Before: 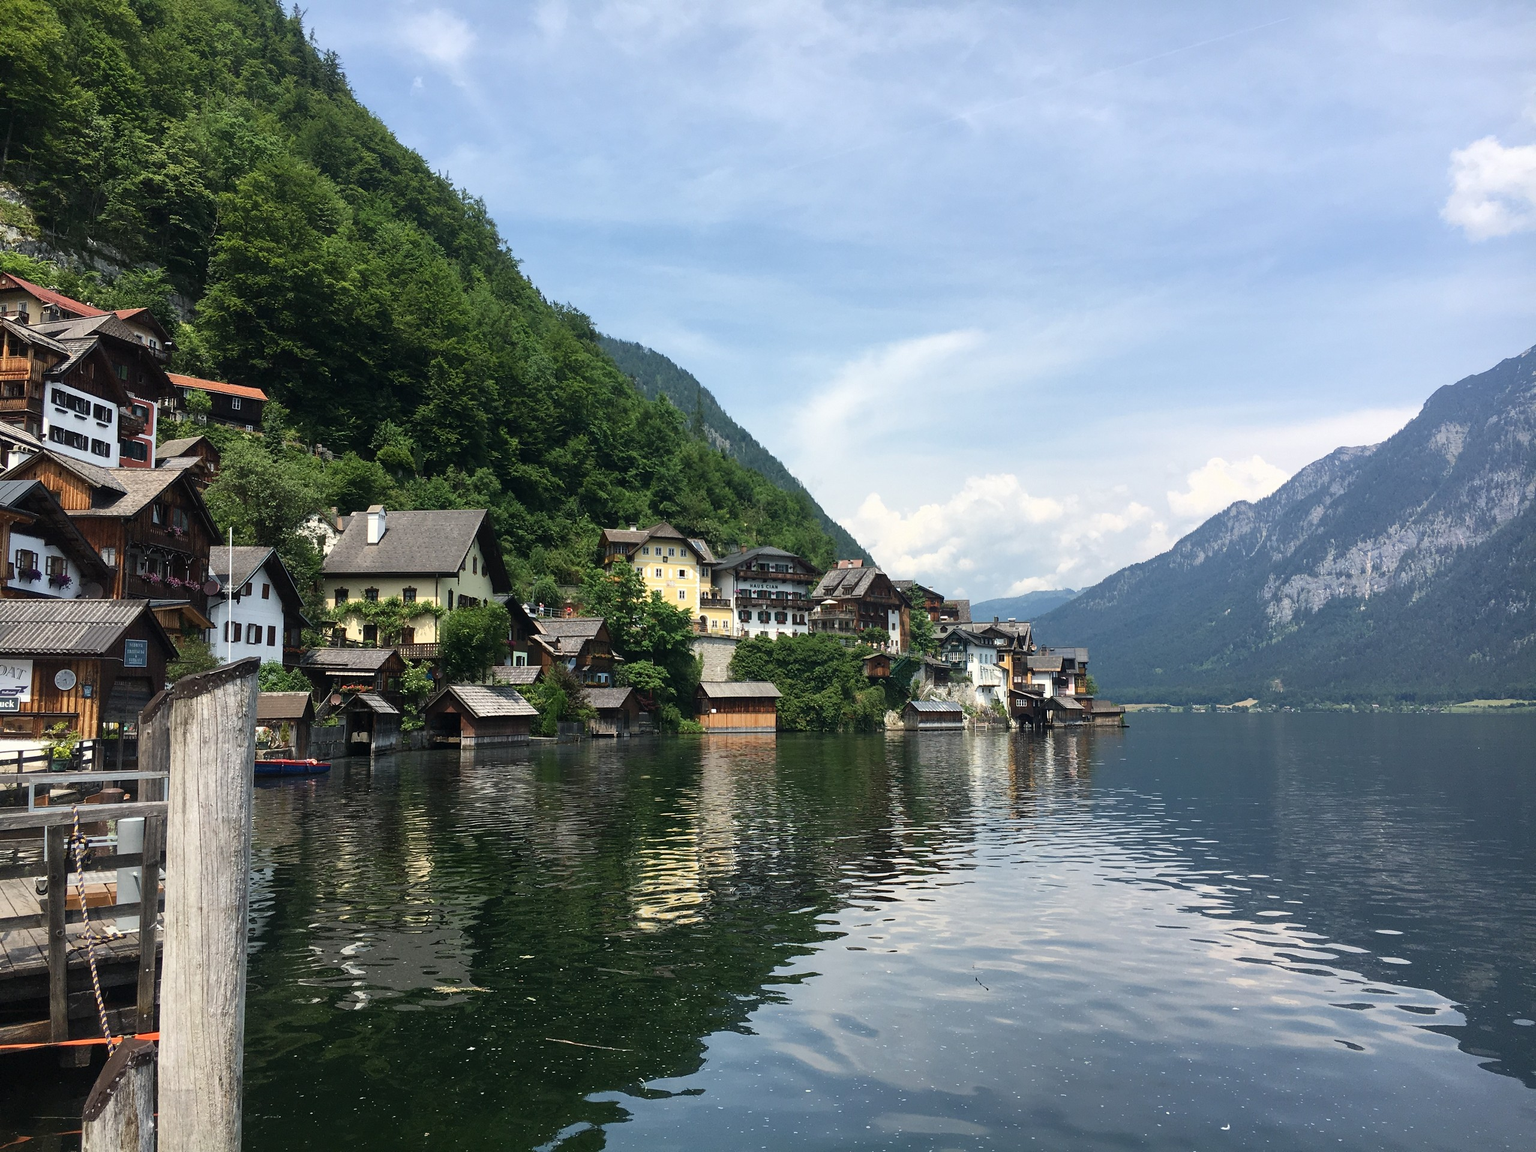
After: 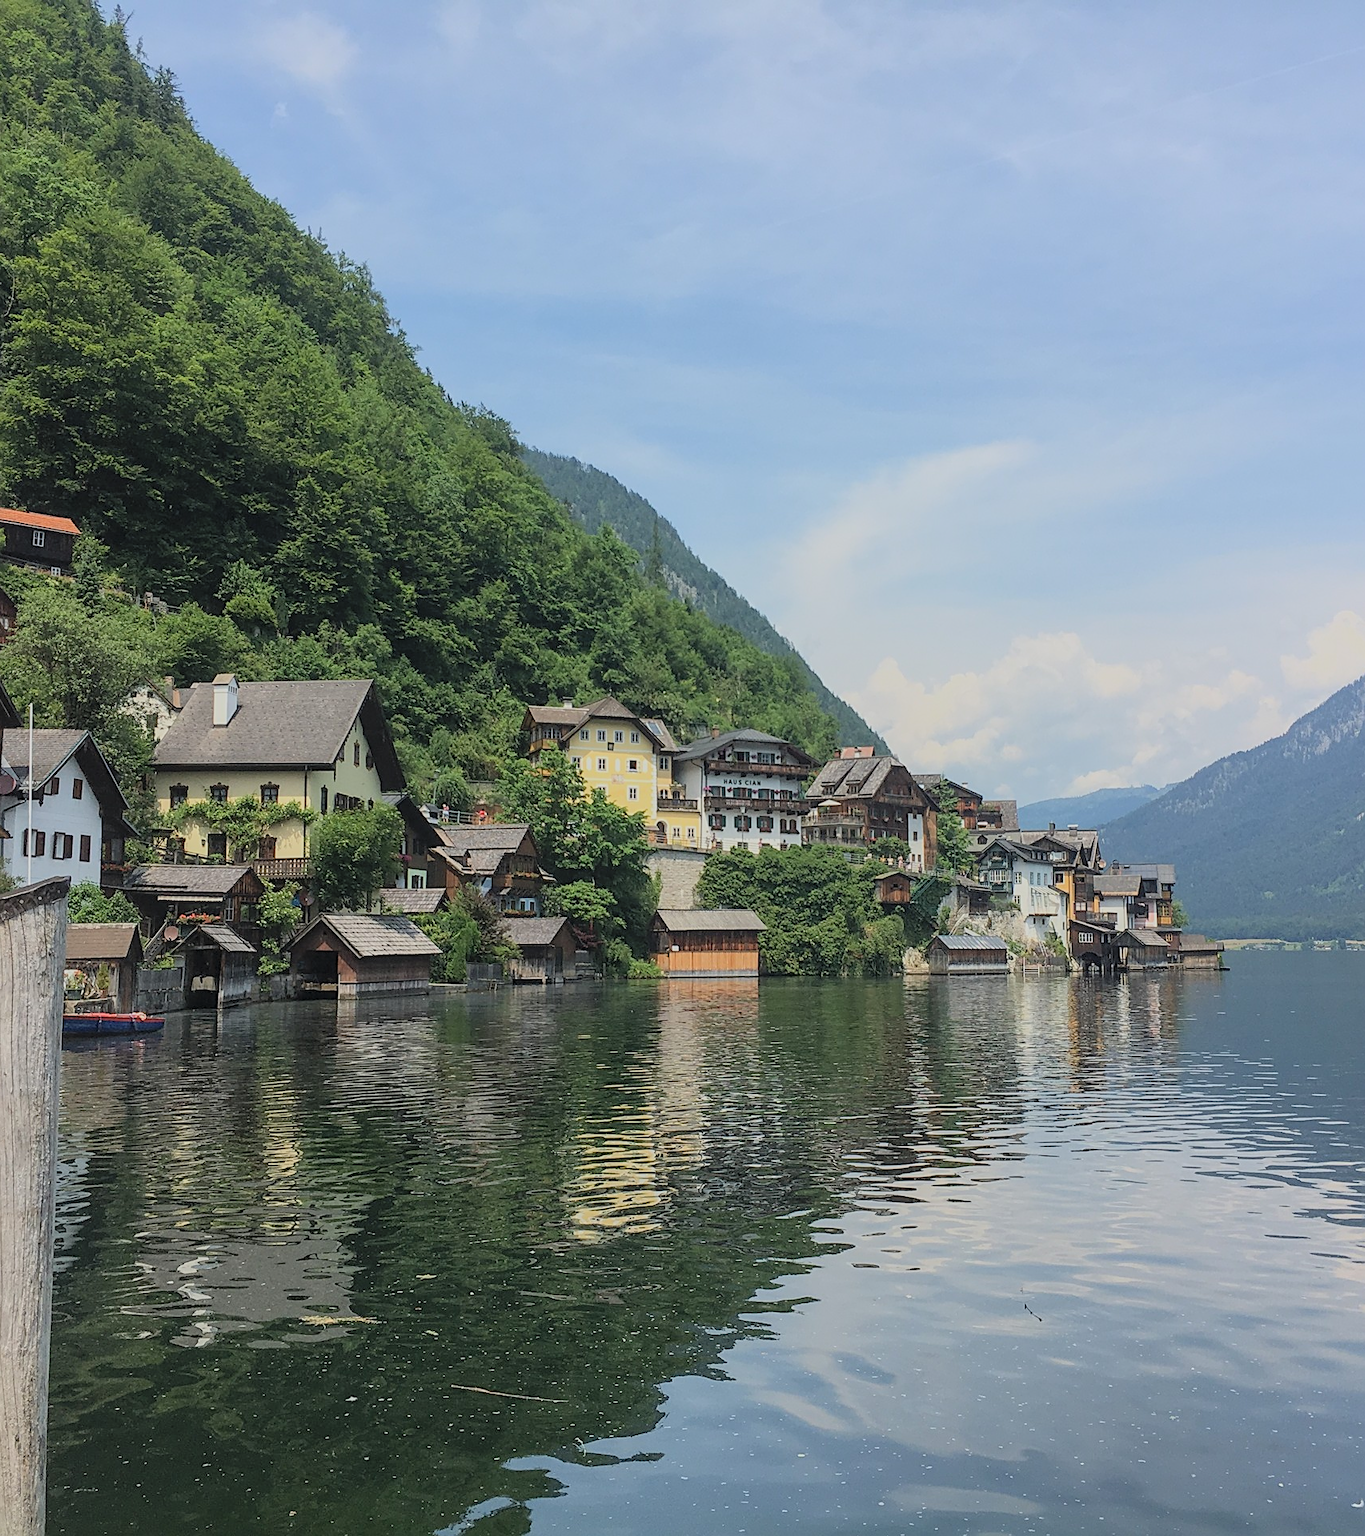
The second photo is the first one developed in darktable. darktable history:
crop and rotate: left 13.537%, right 19.796%
local contrast: detail 110%
global tonemap: drago (0.7, 100)
sharpen: on, module defaults
